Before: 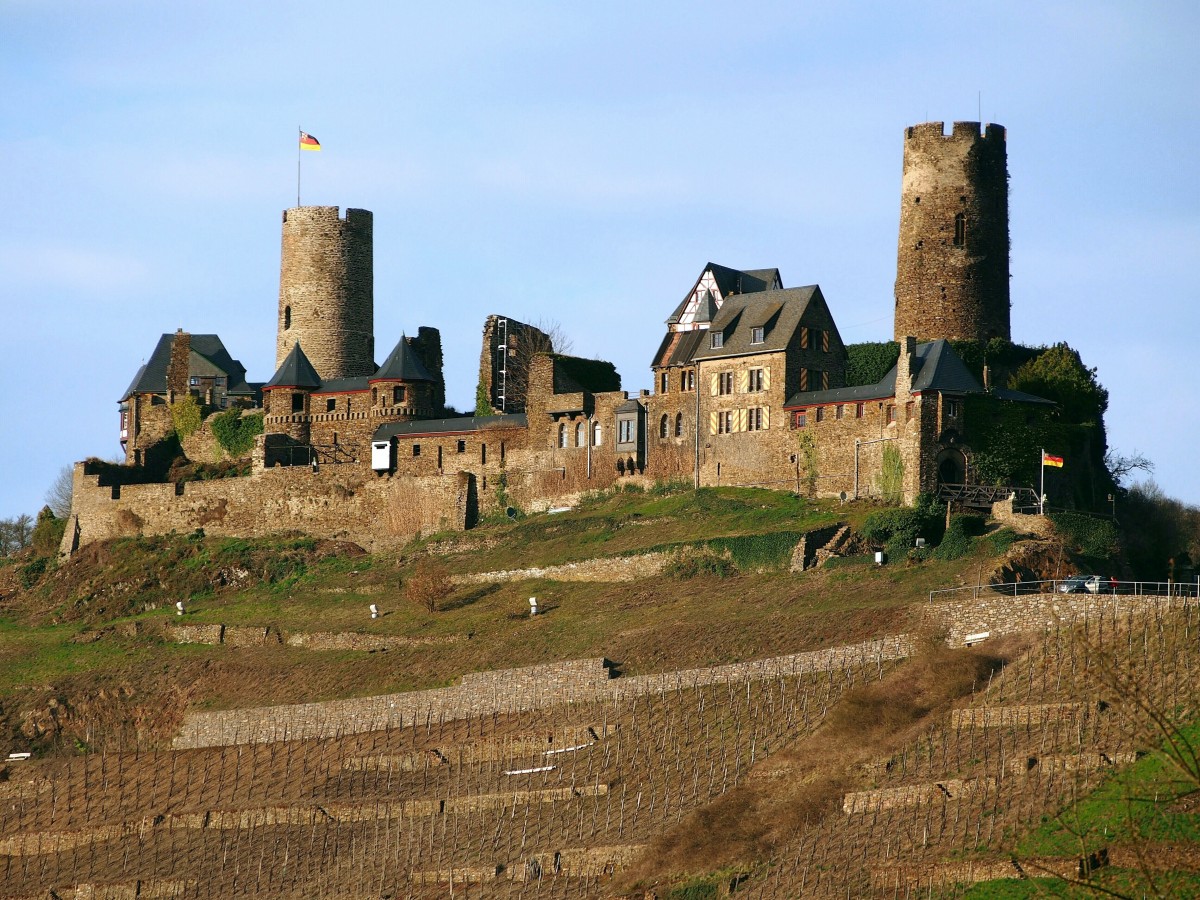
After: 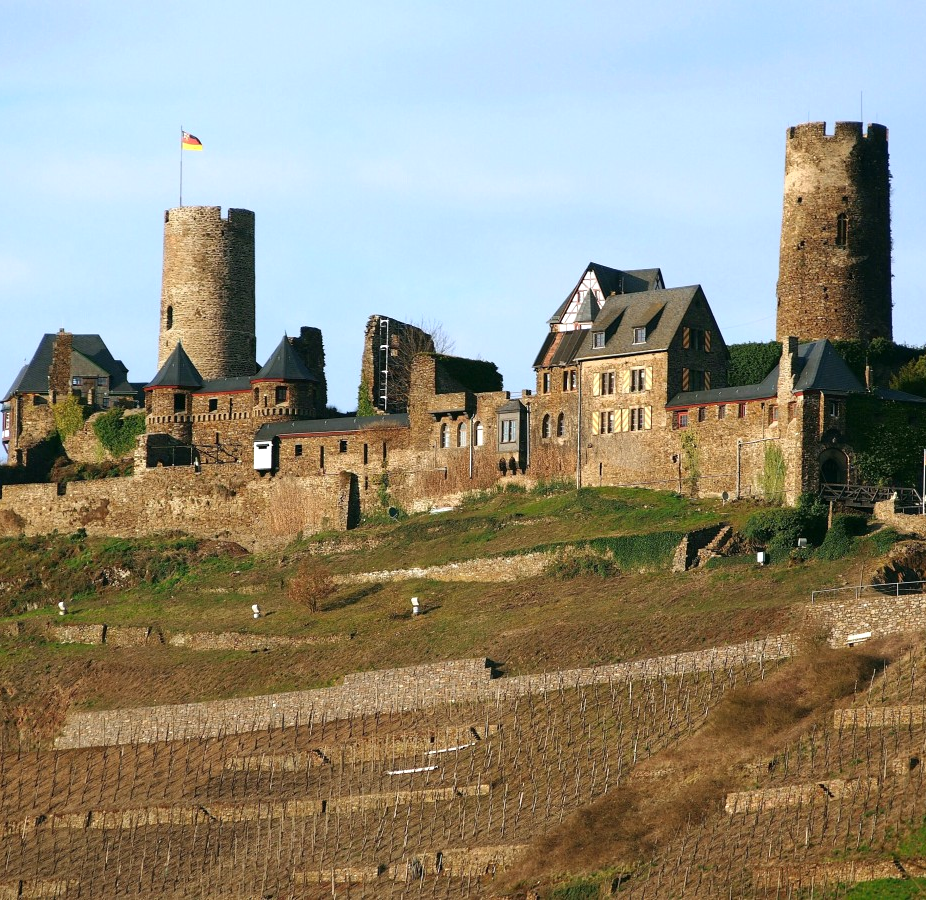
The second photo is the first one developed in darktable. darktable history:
crop: left 9.897%, right 12.897%
exposure: exposure 0.201 EV, compensate exposure bias true, compensate highlight preservation false
